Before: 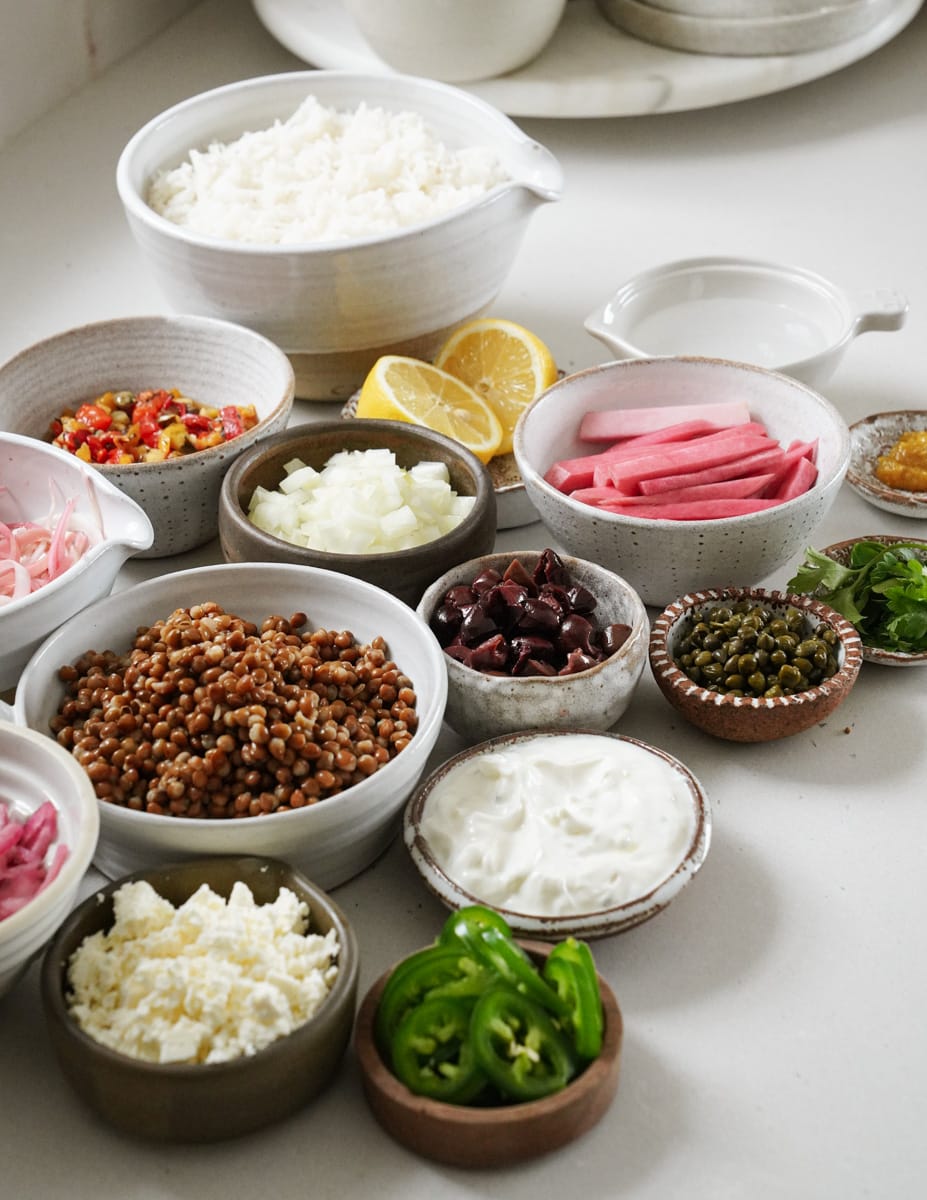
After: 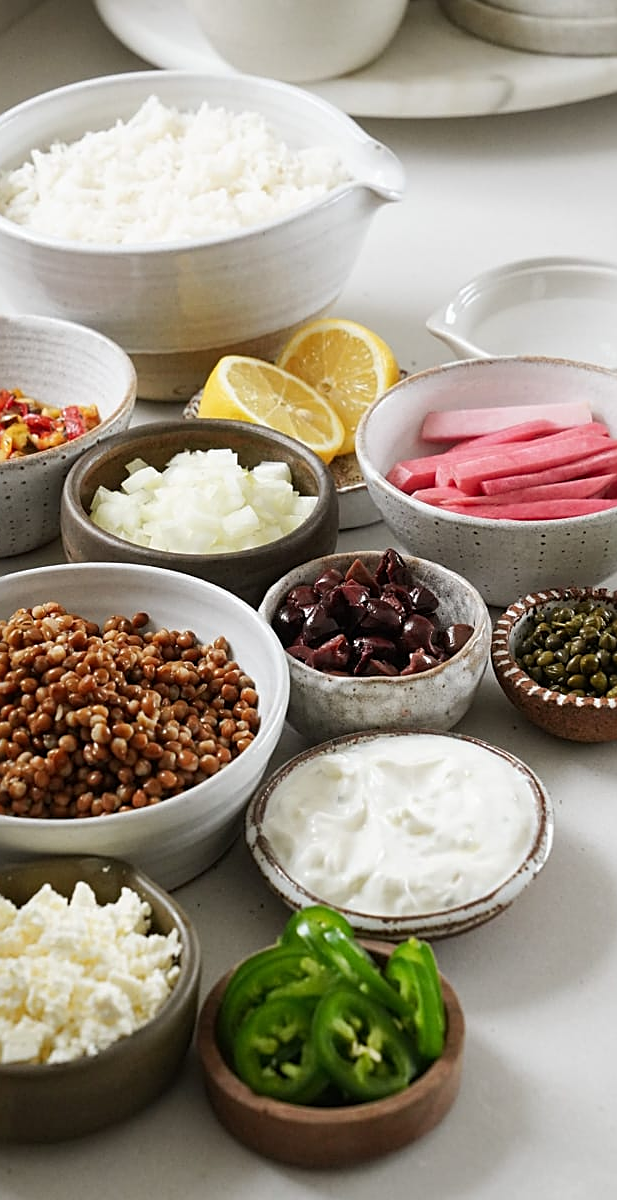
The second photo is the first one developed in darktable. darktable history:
sharpen: on, module defaults
crop: left 17.087%, right 16.335%
